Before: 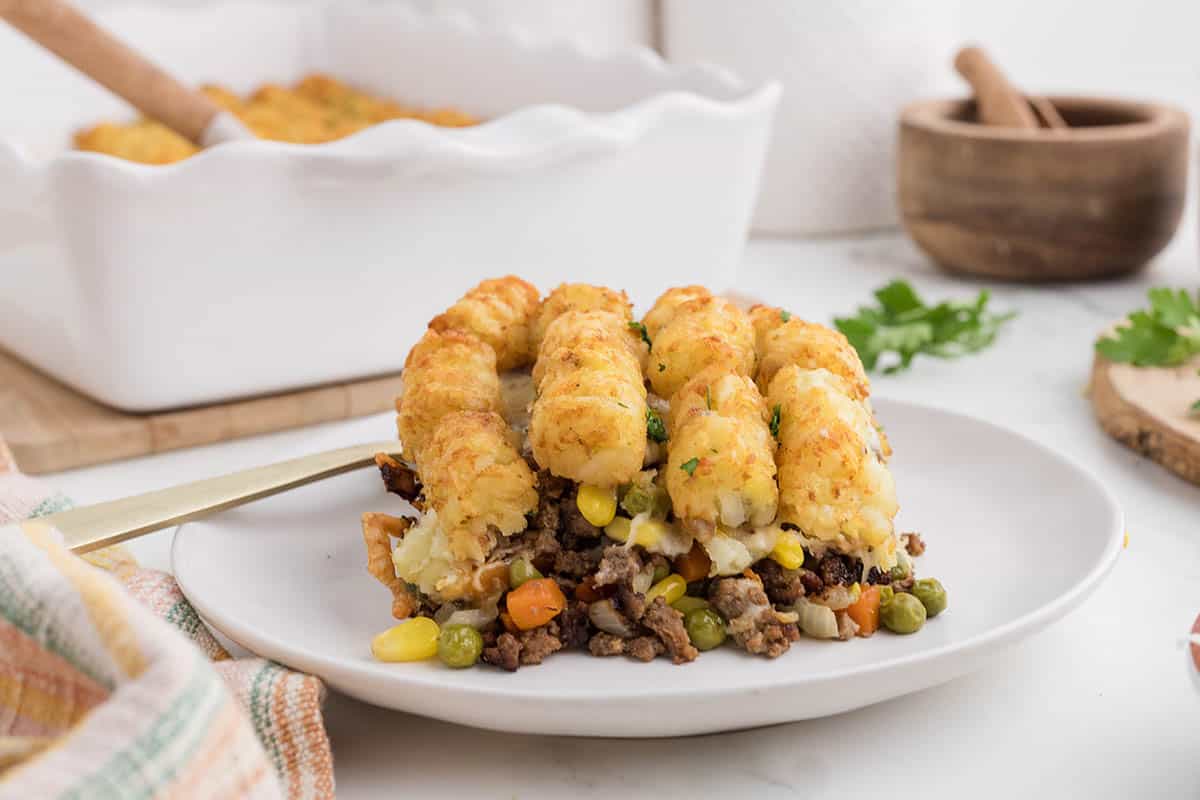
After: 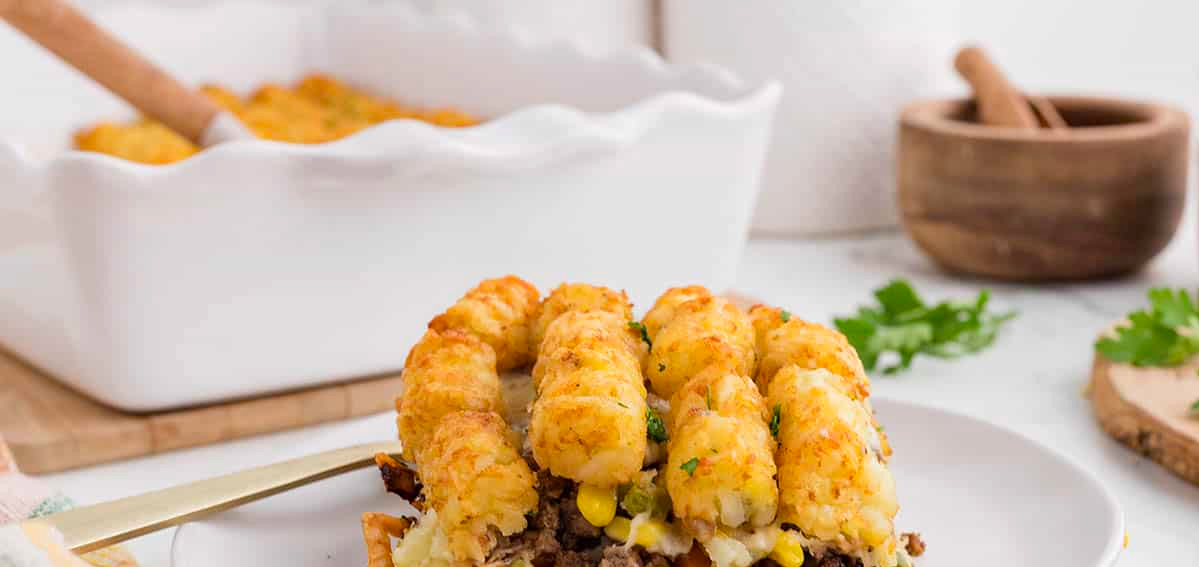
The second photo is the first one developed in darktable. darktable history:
crop: right 0%, bottom 29.098%
haze removal: compatibility mode true, adaptive false
